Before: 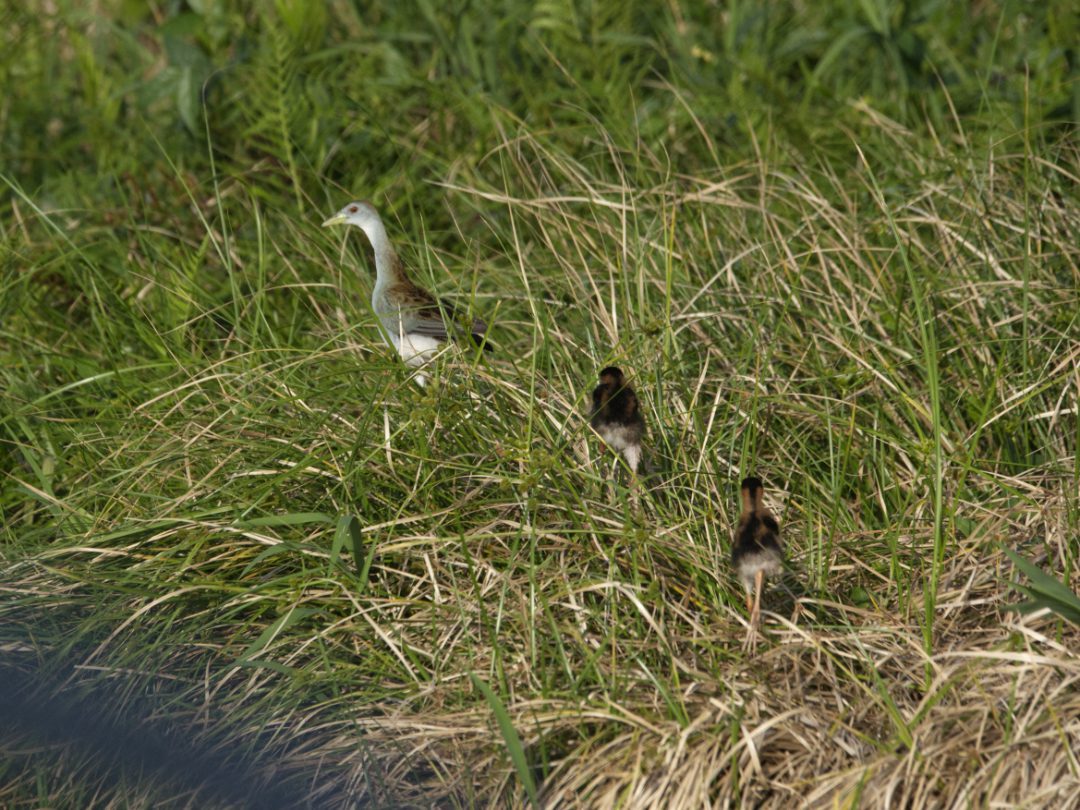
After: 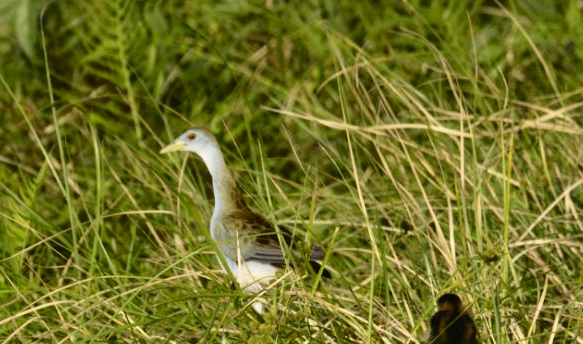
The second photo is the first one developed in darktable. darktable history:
crop: left 15.019%, top 9.127%, right 30.965%, bottom 48.372%
tone curve: curves: ch0 [(0, 0.012) (0.037, 0.03) (0.123, 0.092) (0.19, 0.157) (0.269, 0.27) (0.48, 0.57) (0.595, 0.695) (0.718, 0.823) (0.855, 0.913) (1, 0.982)]; ch1 [(0, 0) (0.243, 0.245) (0.422, 0.415) (0.493, 0.495) (0.508, 0.506) (0.536, 0.542) (0.569, 0.611) (0.611, 0.662) (0.769, 0.807) (1, 1)]; ch2 [(0, 0) (0.249, 0.216) (0.349, 0.321) (0.424, 0.442) (0.476, 0.483) (0.498, 0.499) (0.517, 0.519) (0.532, 0.56) (0.569, 0.624) (0.614, 0.667) (0.706, 0.757) (0.808, 0.809) (0.991, 0.968)], color space Lab, independent channels, preserve colors none
